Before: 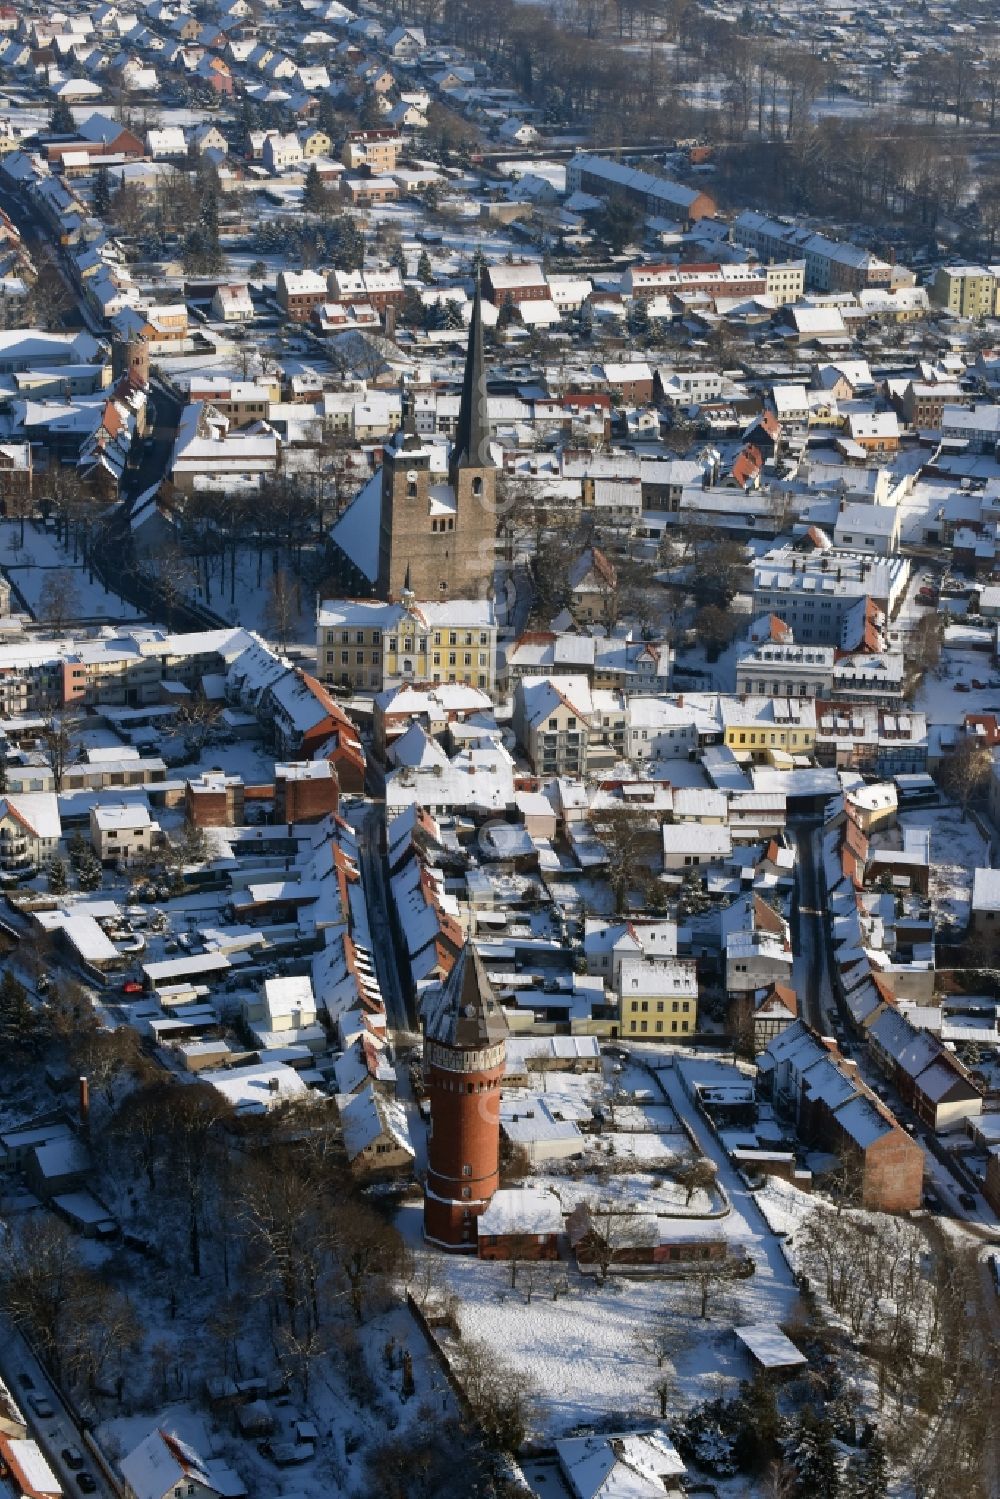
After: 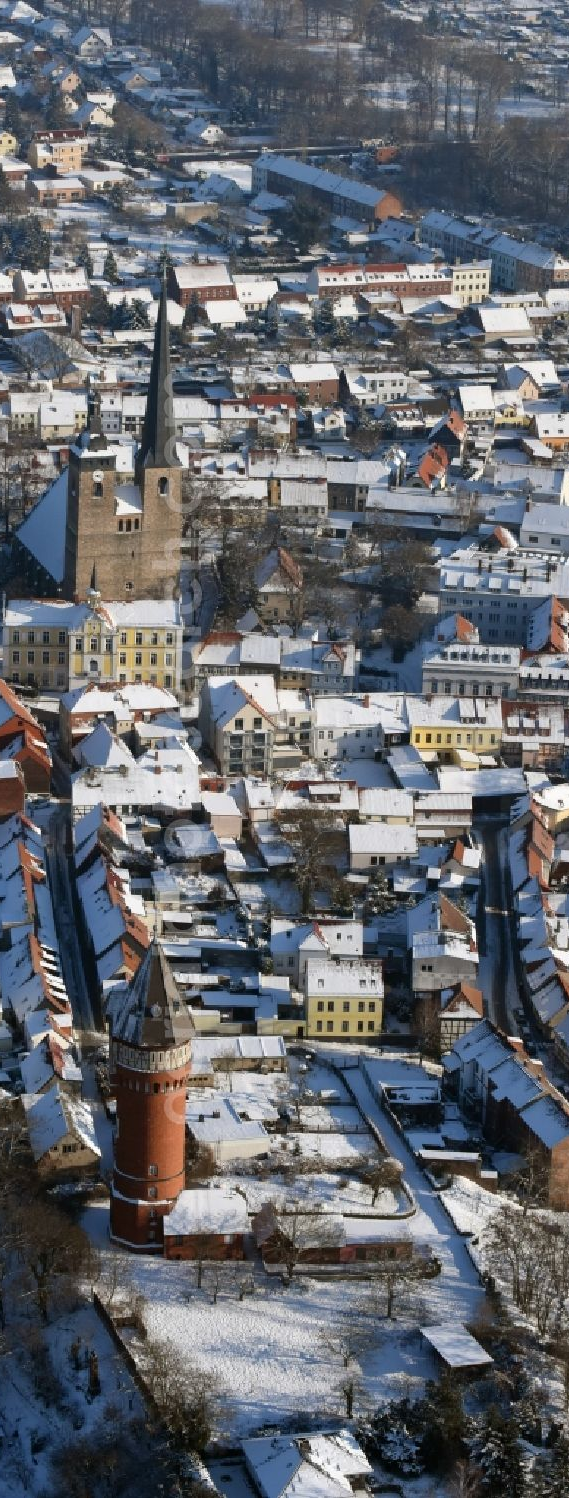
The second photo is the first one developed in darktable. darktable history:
crop: left 31.49%, top 0.016%, right 11.51%
